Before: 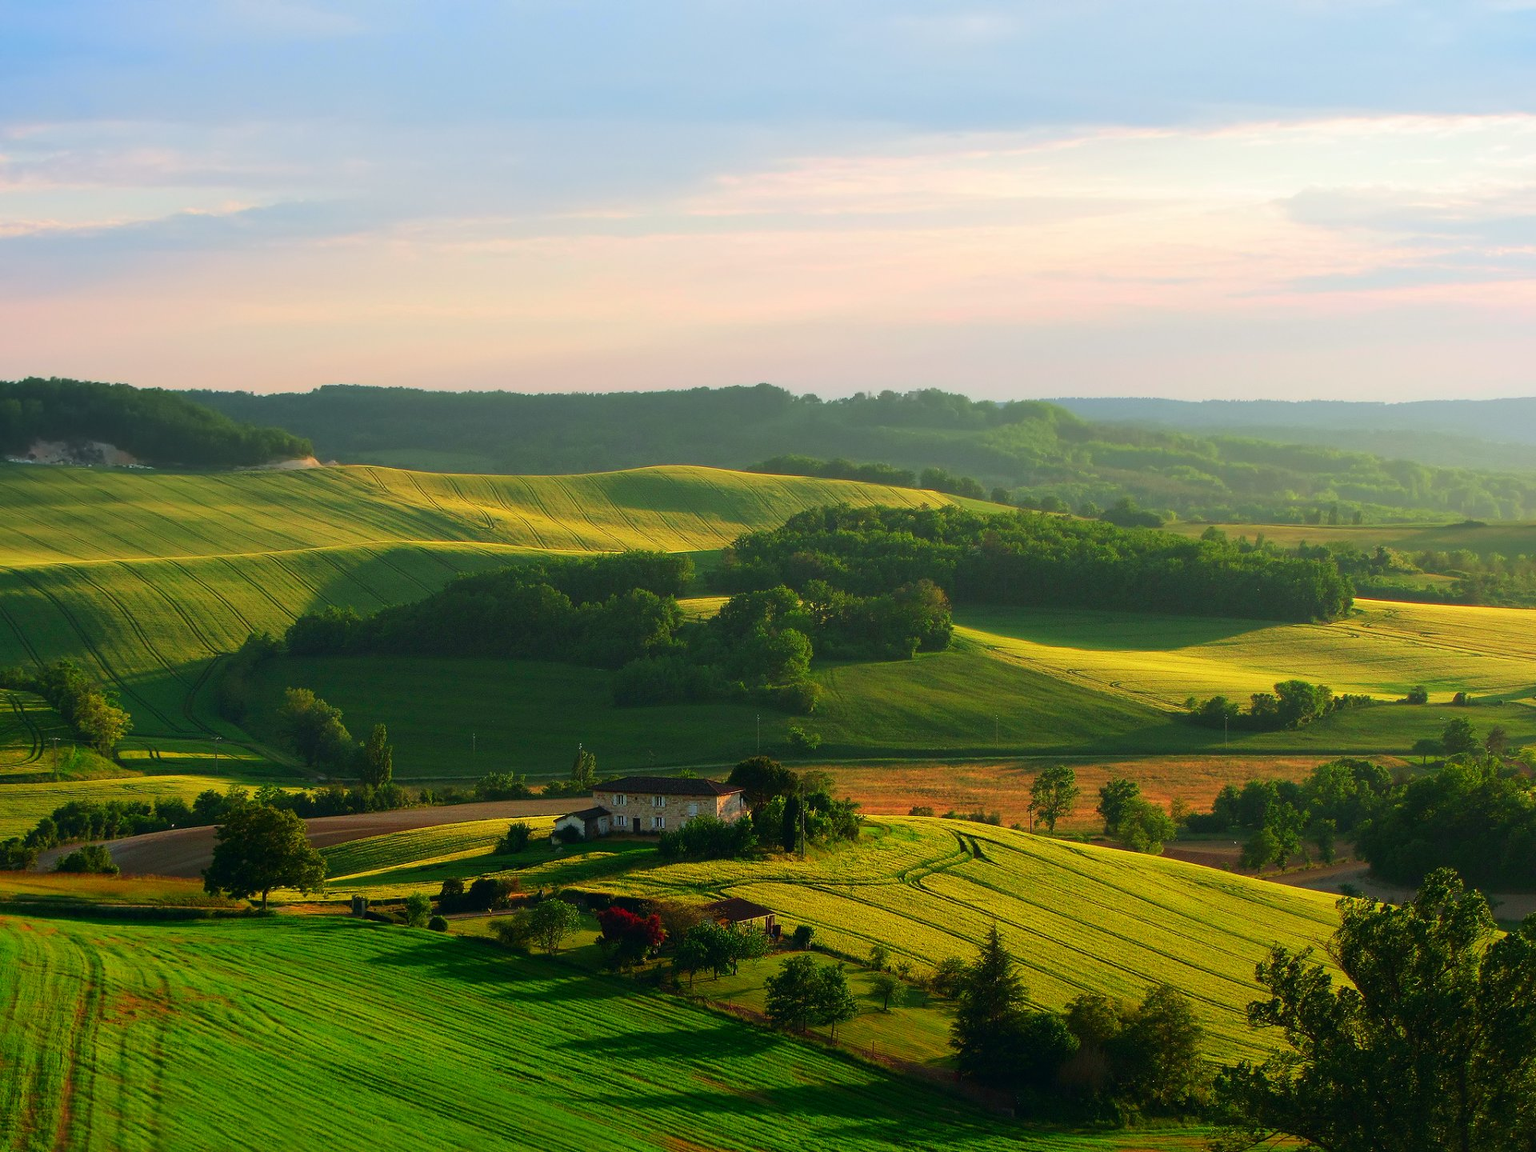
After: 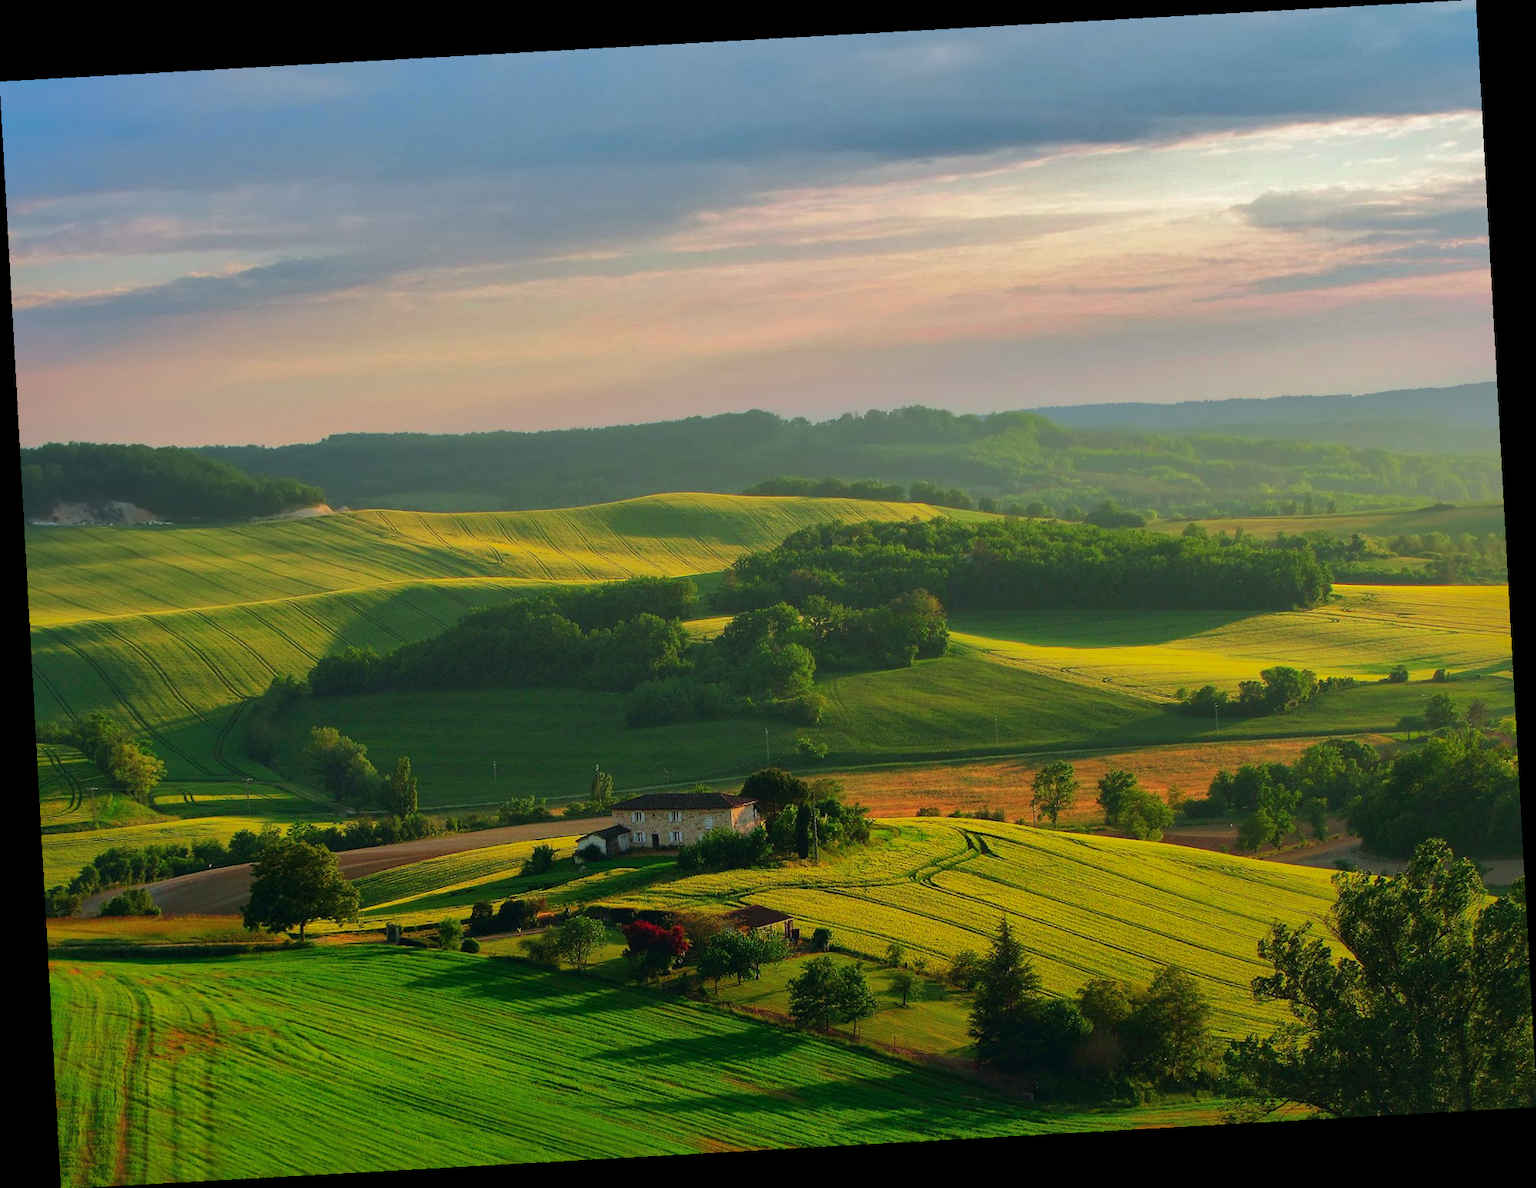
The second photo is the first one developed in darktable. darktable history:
shadows and highlights: shadows 38.43, highlights -74.54
rotate and perspective: rotation -3.18°, automatic cropping off
